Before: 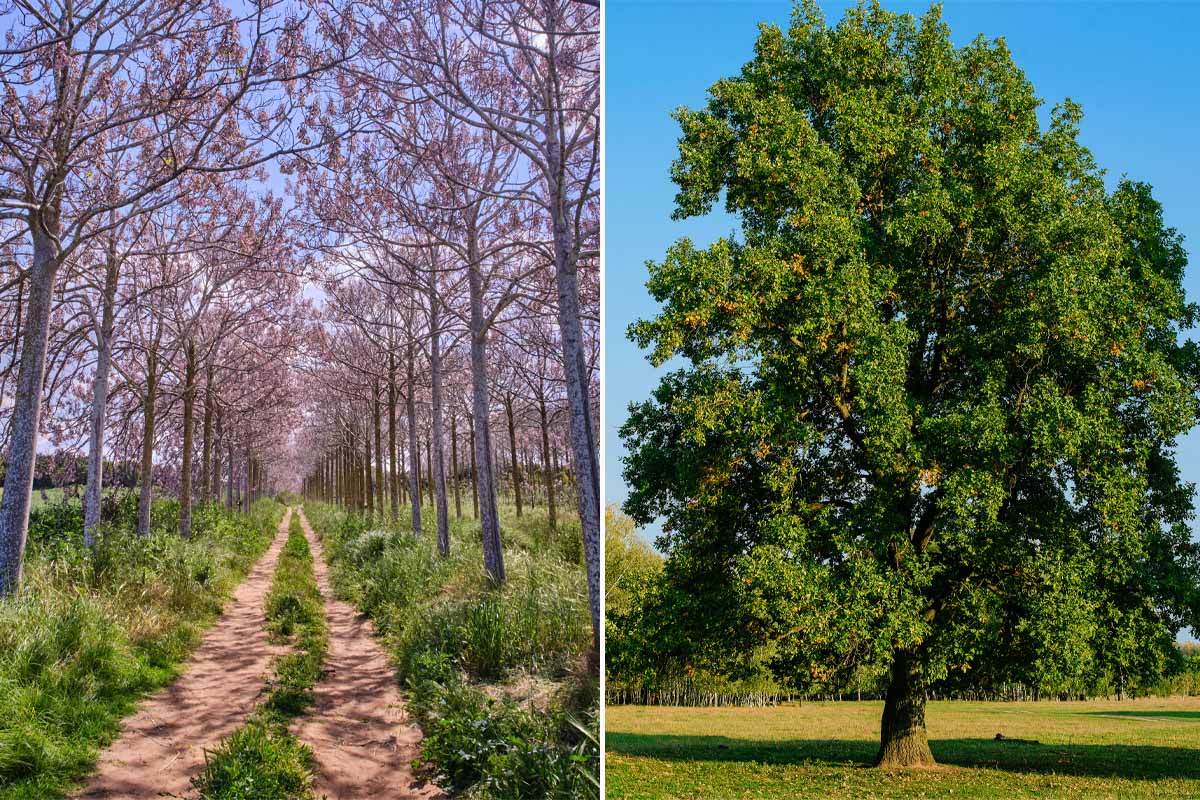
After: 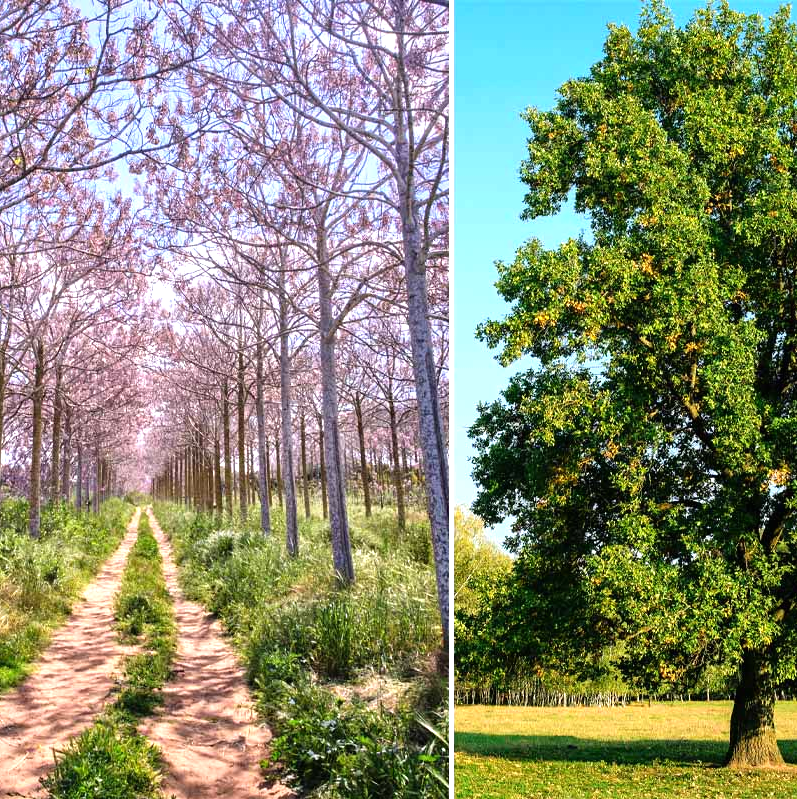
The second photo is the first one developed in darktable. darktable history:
exposure: black level correction 0, exposure 0.499 EV, compensate exposure bias true, compensate highlight preservation false
tone equalizer: -8 EV -0.431 EV, -7 EV -0.376 EV, -6 EV -0.319 EV, -5 EV -0.21 EV, -3 EV 0.227 EV, -2 EV 0.338 EV, -1 EV 0.397 EV, +0 EV 0.421 EV
crop and rotate: left 12.601%, right 20.954%
